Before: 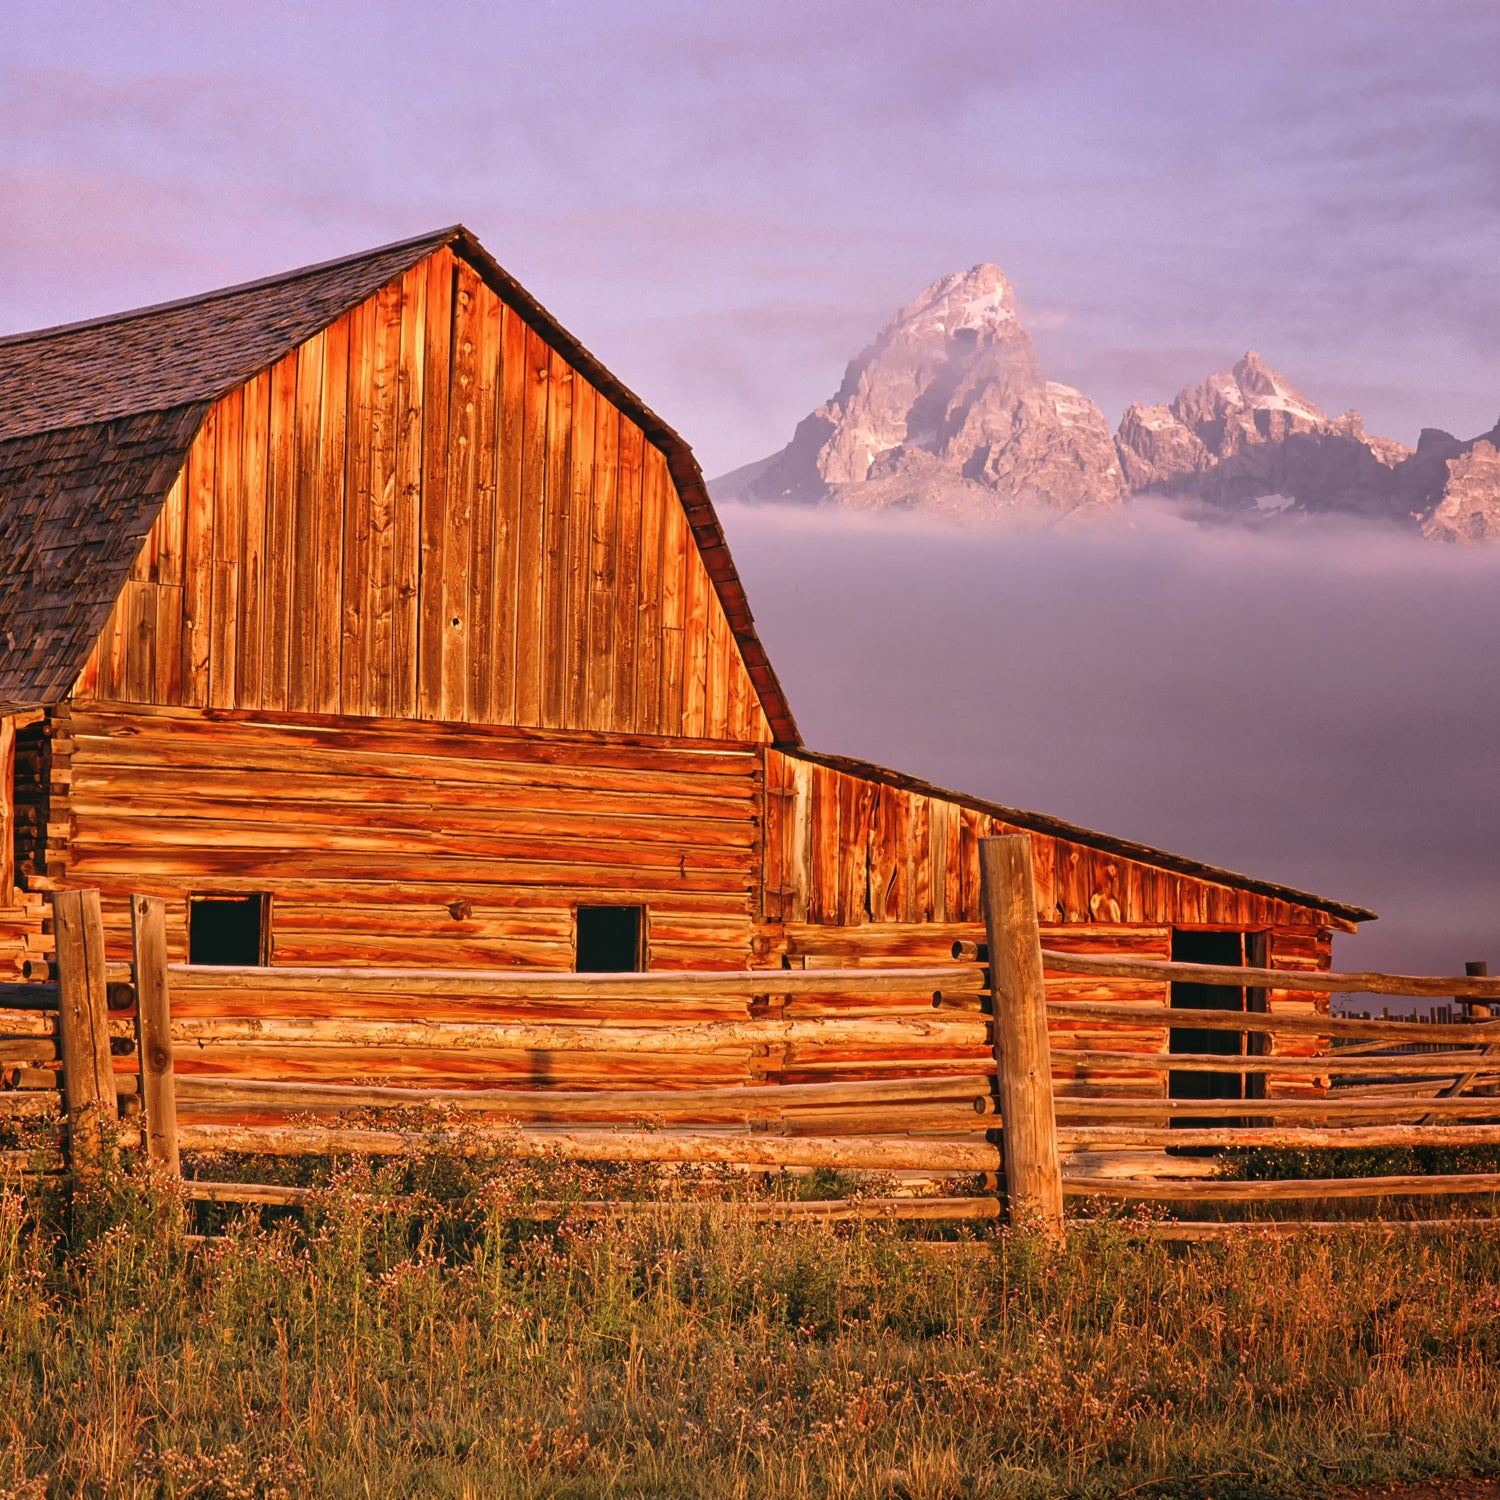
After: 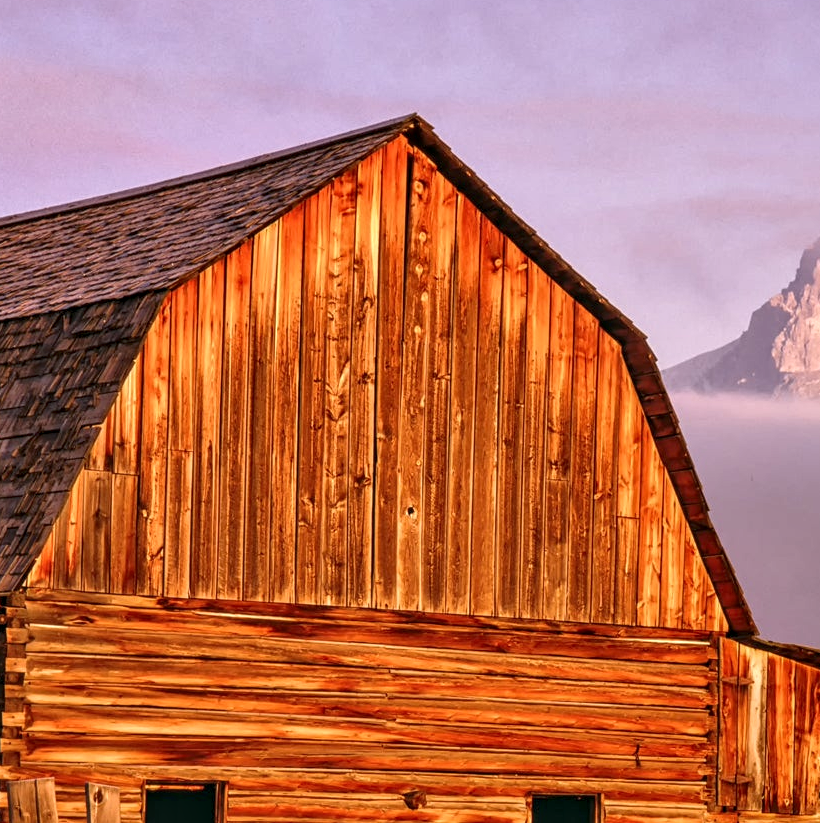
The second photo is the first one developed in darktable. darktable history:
tone equalizer: on, module defaults
local contrast: on, module defaults
crop and rotate: left 3.047%, top 7.509%, right 42.236%, bottom 37.598%
contrast equalizer: octaves 7, y [[0.6 ×6], [0.55 ×6], [0 ×6], [0 ×6], [0 ×6]], mix 0.3
